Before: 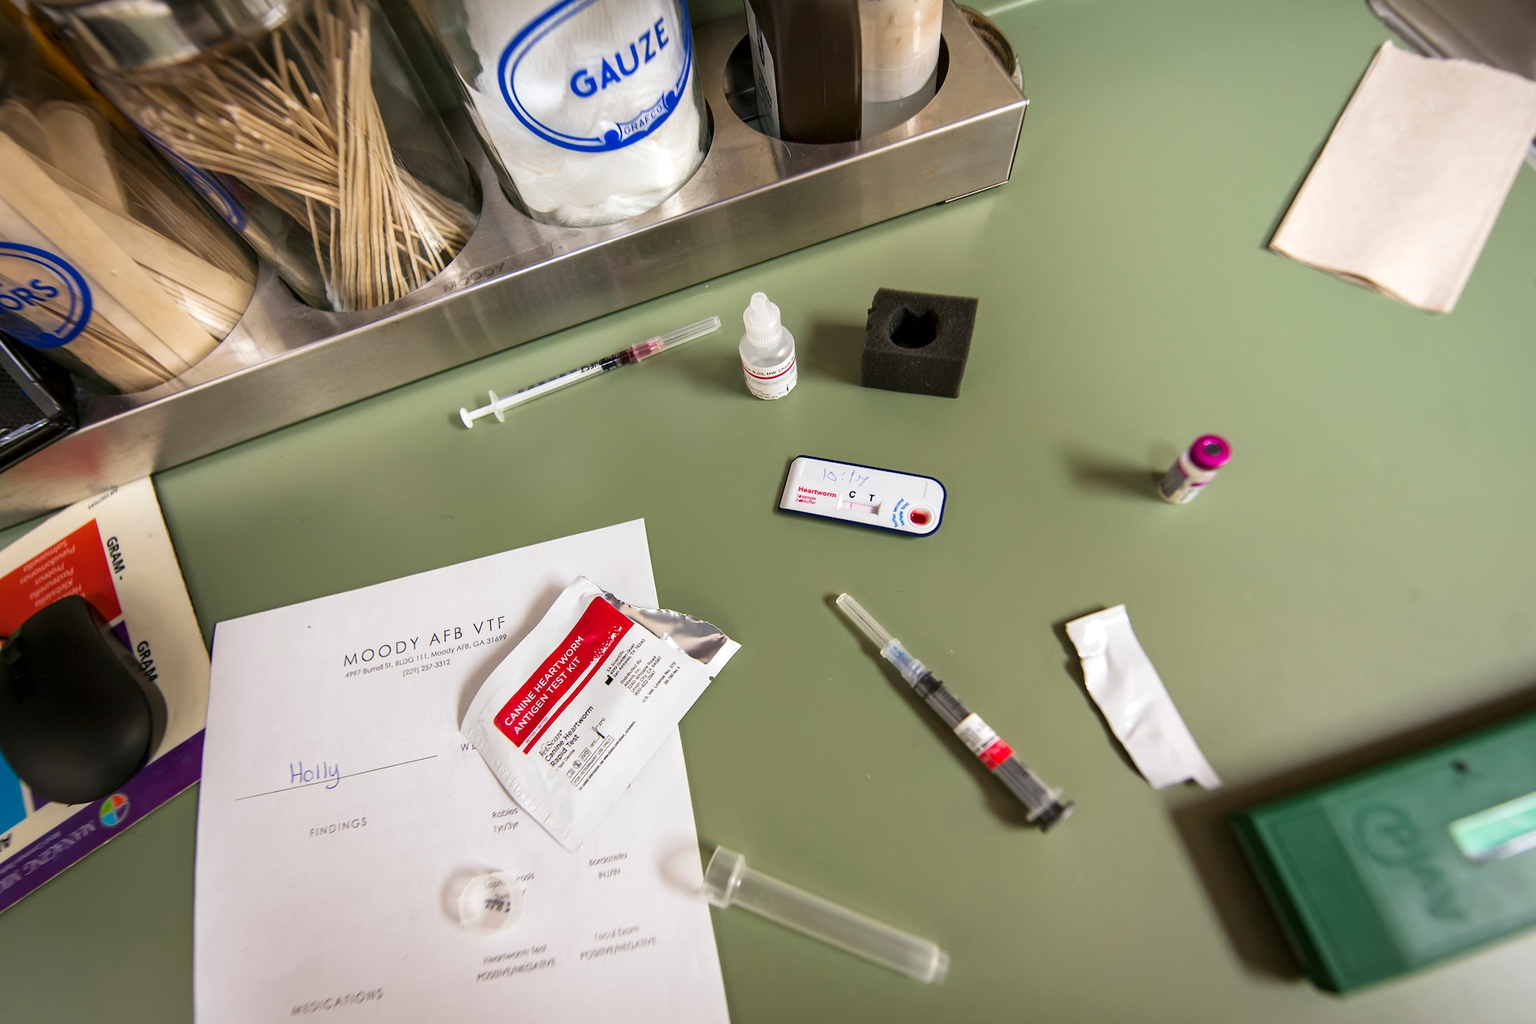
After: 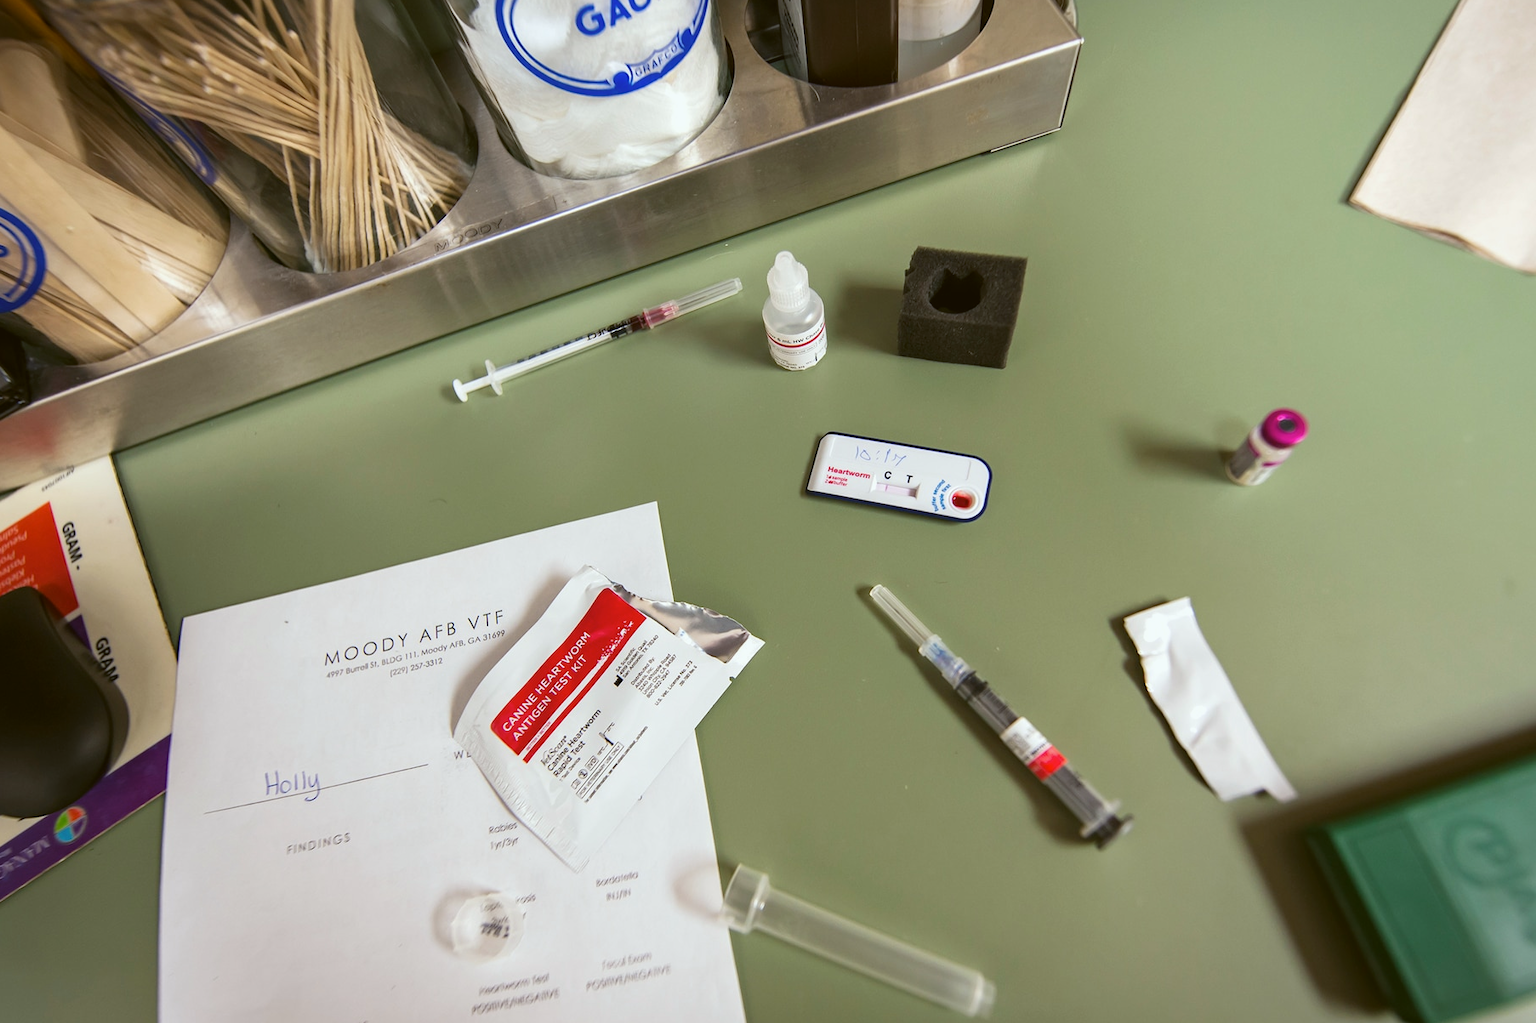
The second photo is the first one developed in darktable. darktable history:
crop: left 3.305%, top 6.436%, right 6.389%, bottom 3.258%
color balance: lift [1.004, 1.002, 1.002, 0.998], gamma [1, 1.007, 1.002, 0.993], gain [1, 0.977, 1.013, 1.023], contrast -3.64%
